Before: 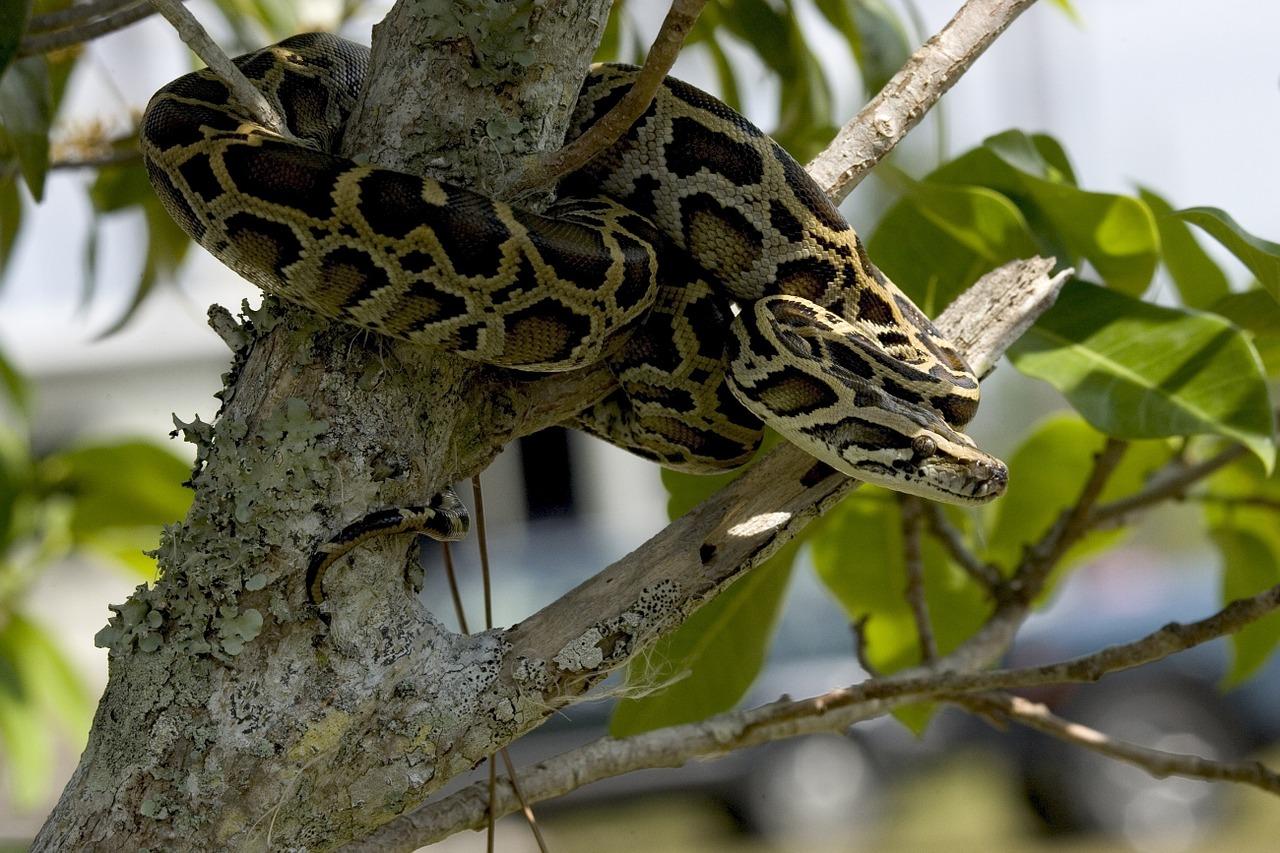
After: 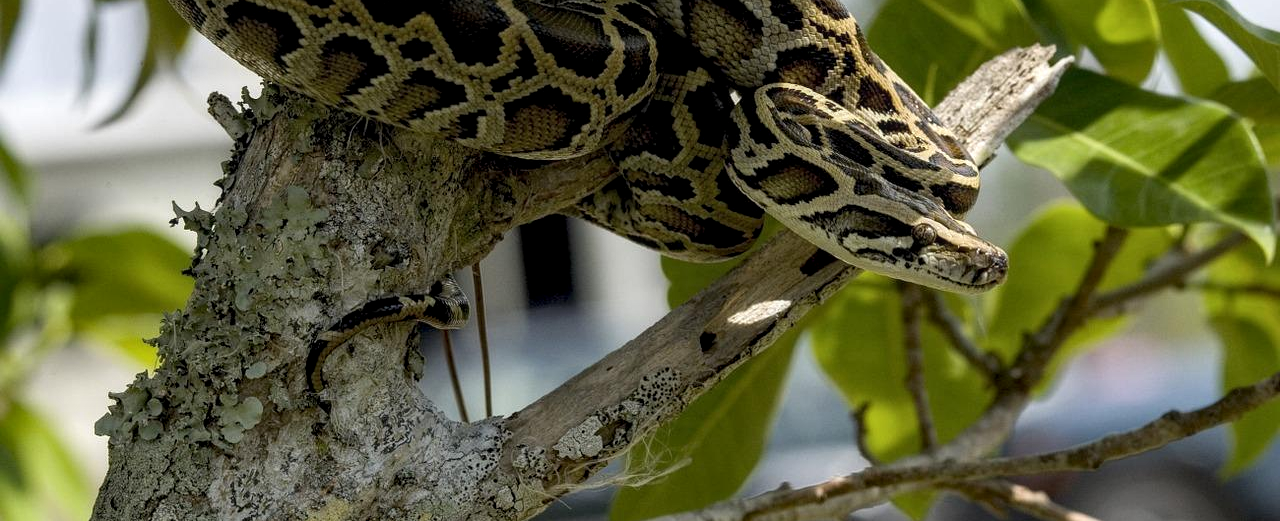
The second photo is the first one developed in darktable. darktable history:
crop and rotate: top 24.925%, bottom 13.975%
local contrast: on, module defaults
